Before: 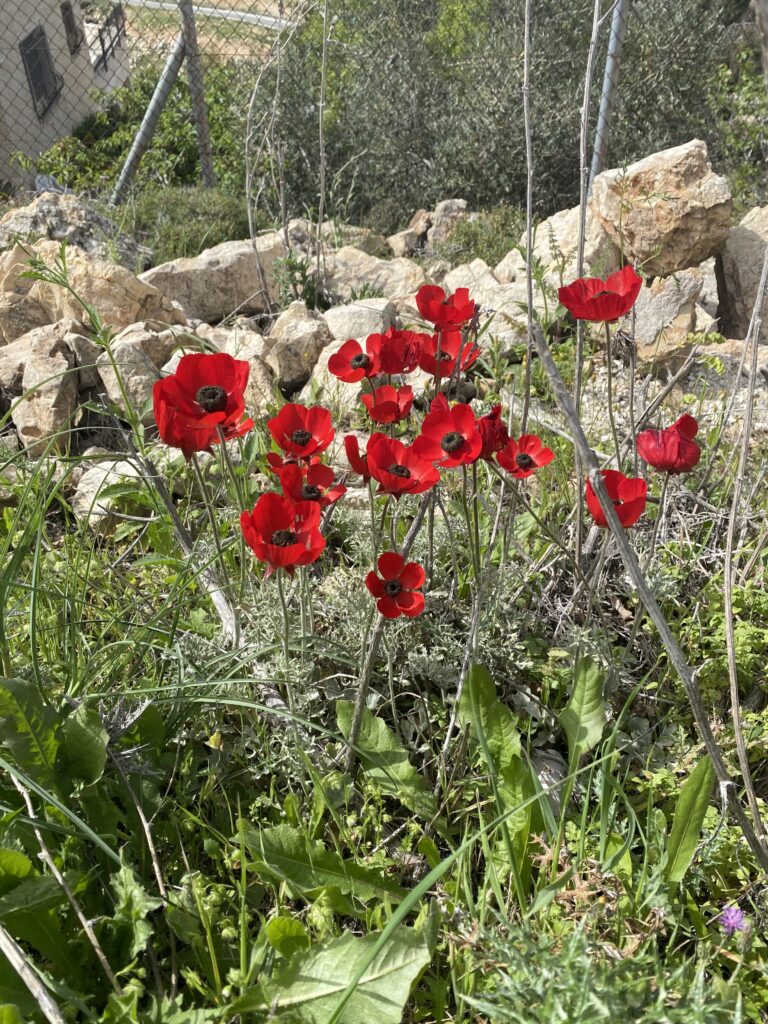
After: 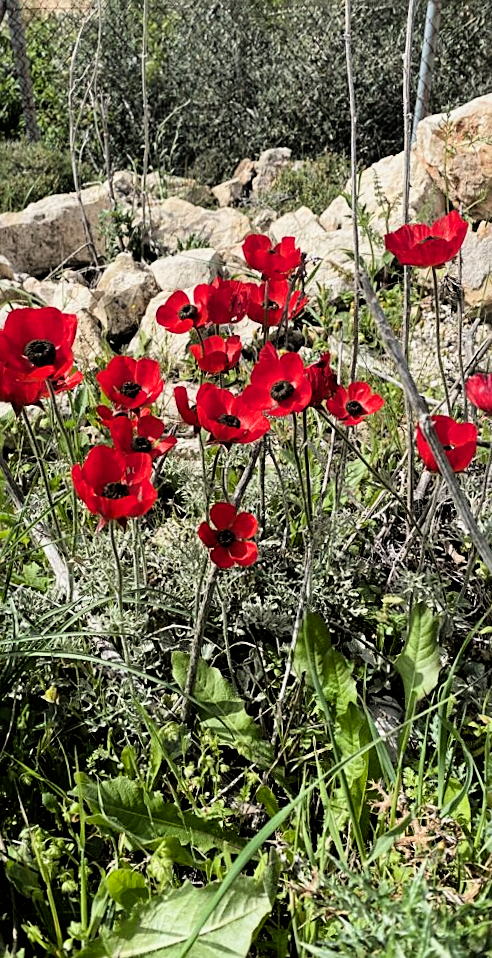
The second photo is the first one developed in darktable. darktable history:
sharpen: on, module defaults
filmic rgb: black relative exposure -4 EV, white relative exposure 3 EV, hardness 3.02, contrast 1.4
crop and rotate: left 22.918%, top 5.629%, right 14.711%, bottom 2.247%
rotate and perspective: rotation -1.24°, automatic cropping off
